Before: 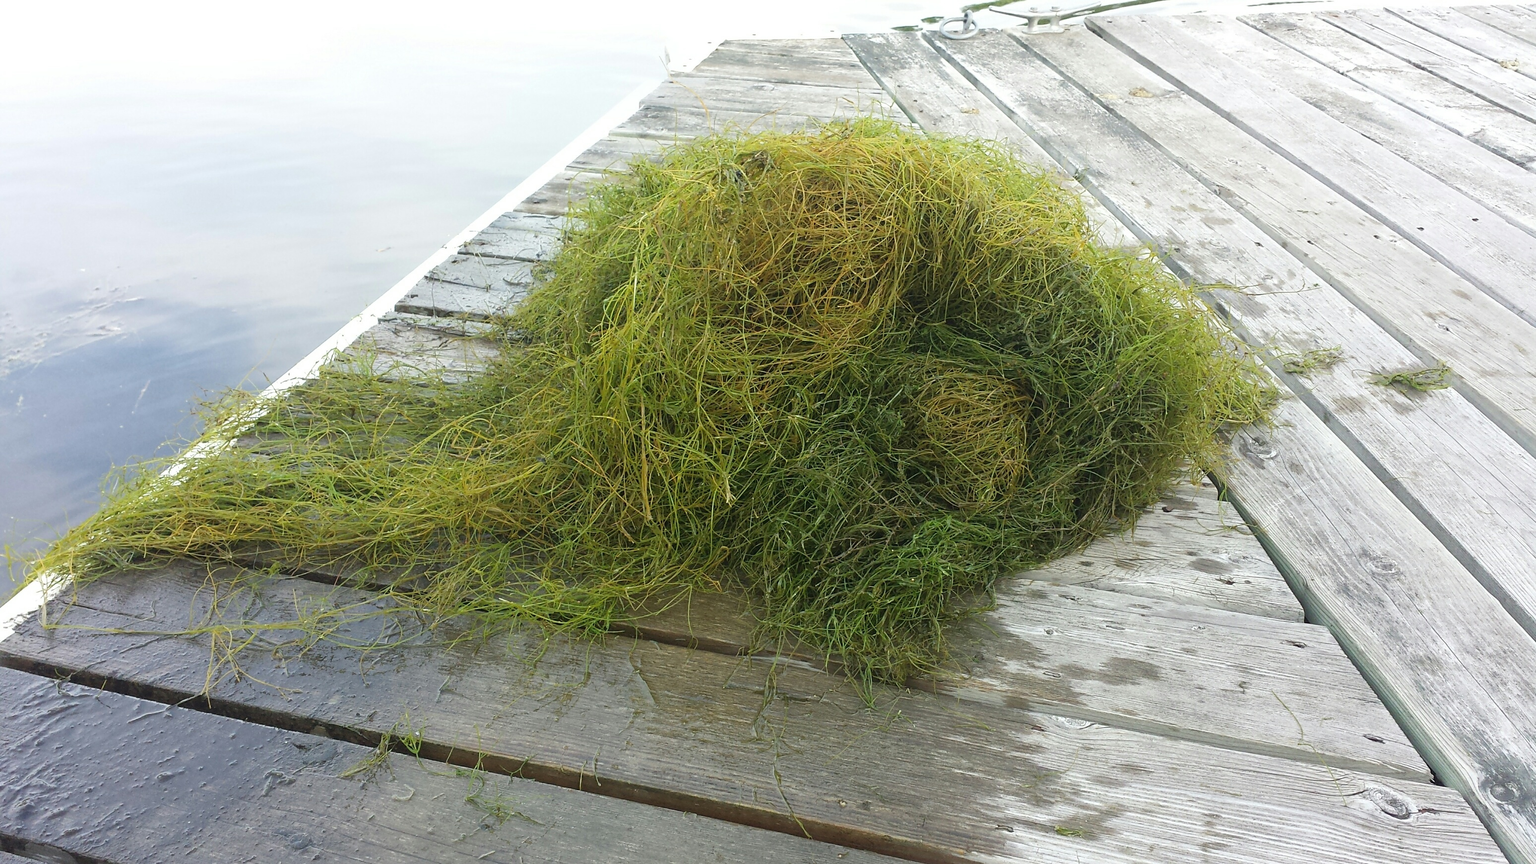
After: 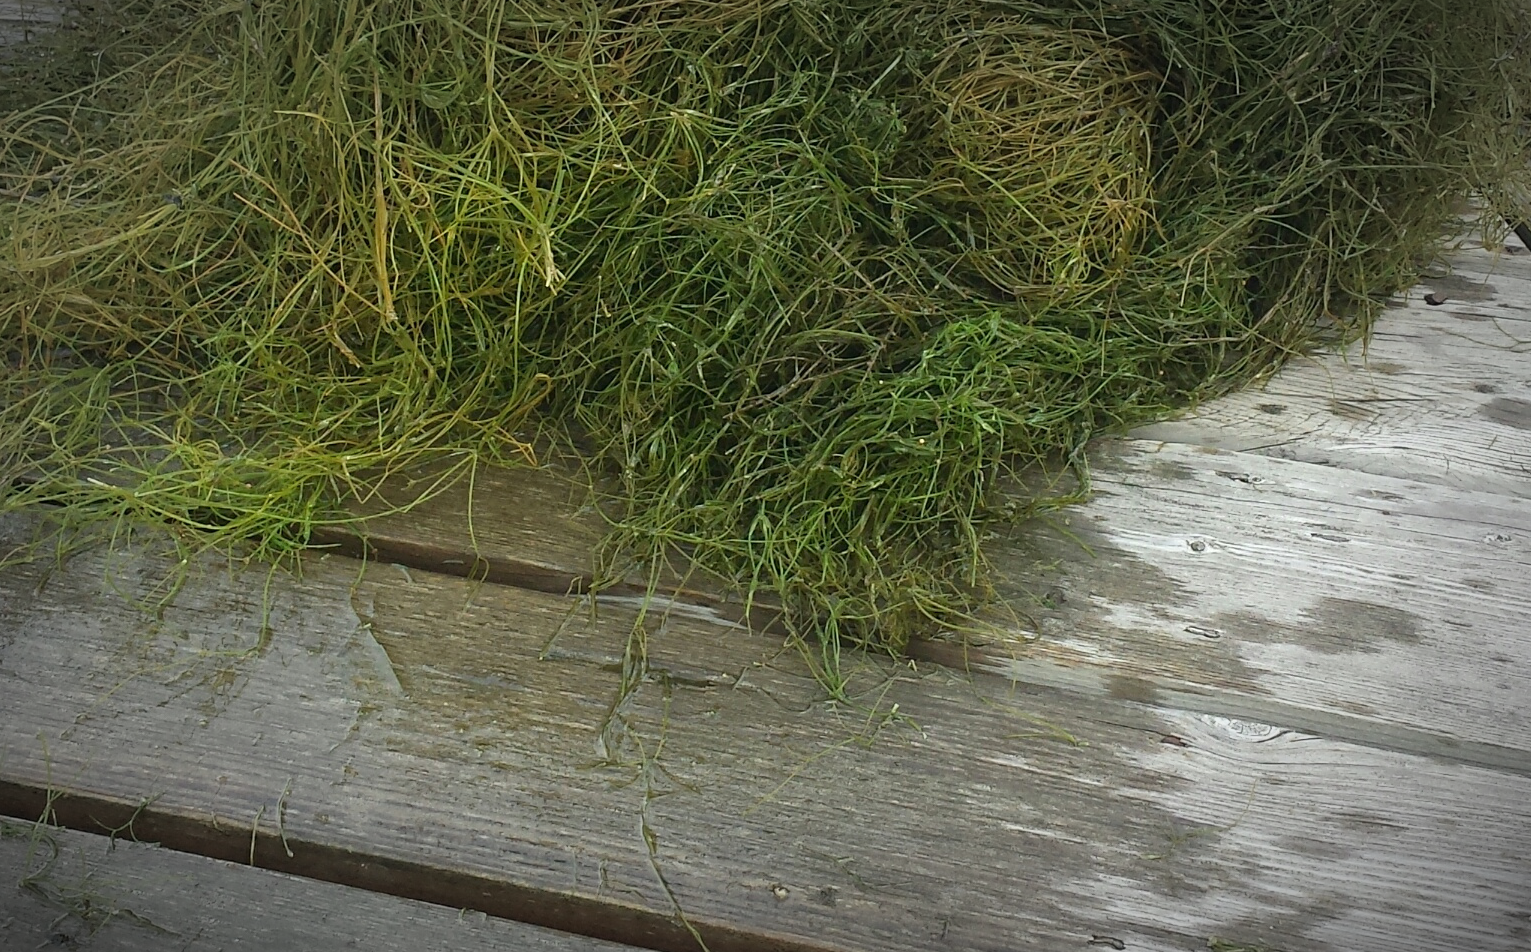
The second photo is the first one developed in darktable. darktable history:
contrast brightness saturation: contrast 0.1, brightness 0.02, saturation 0.02
vignetting: fall-off start 67.5%, fall-off radius 67.23%, brightness -0.813, automatic ratio true
crop: left 29.672%, top 41.786%, right 20.851%, bottom 3.487%
